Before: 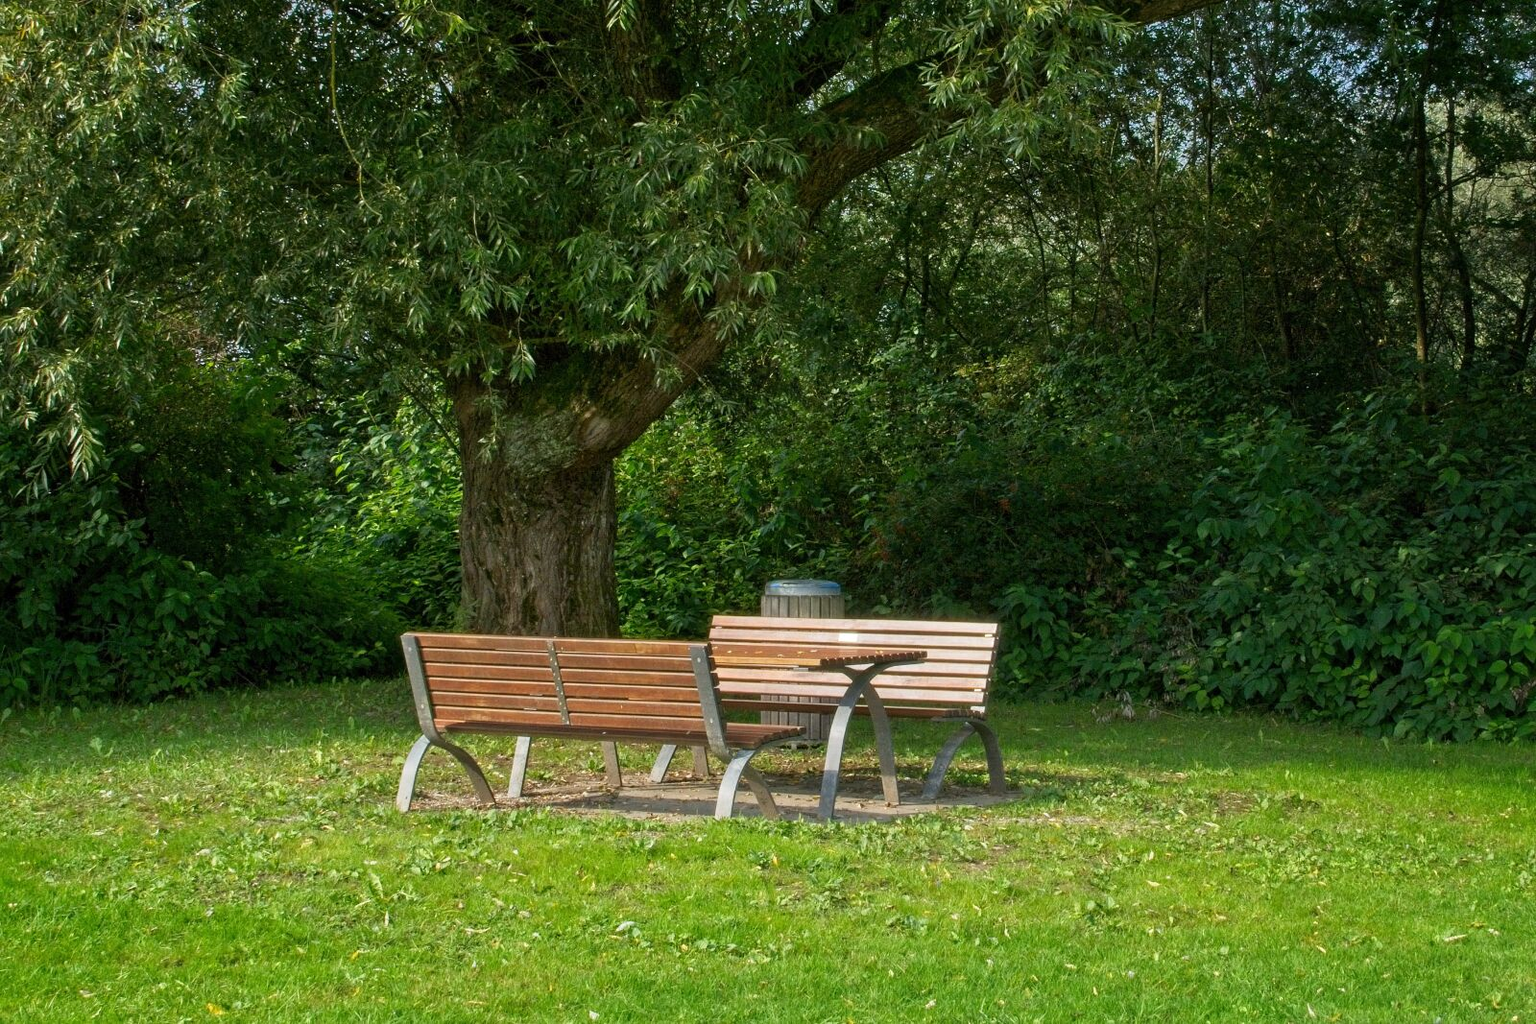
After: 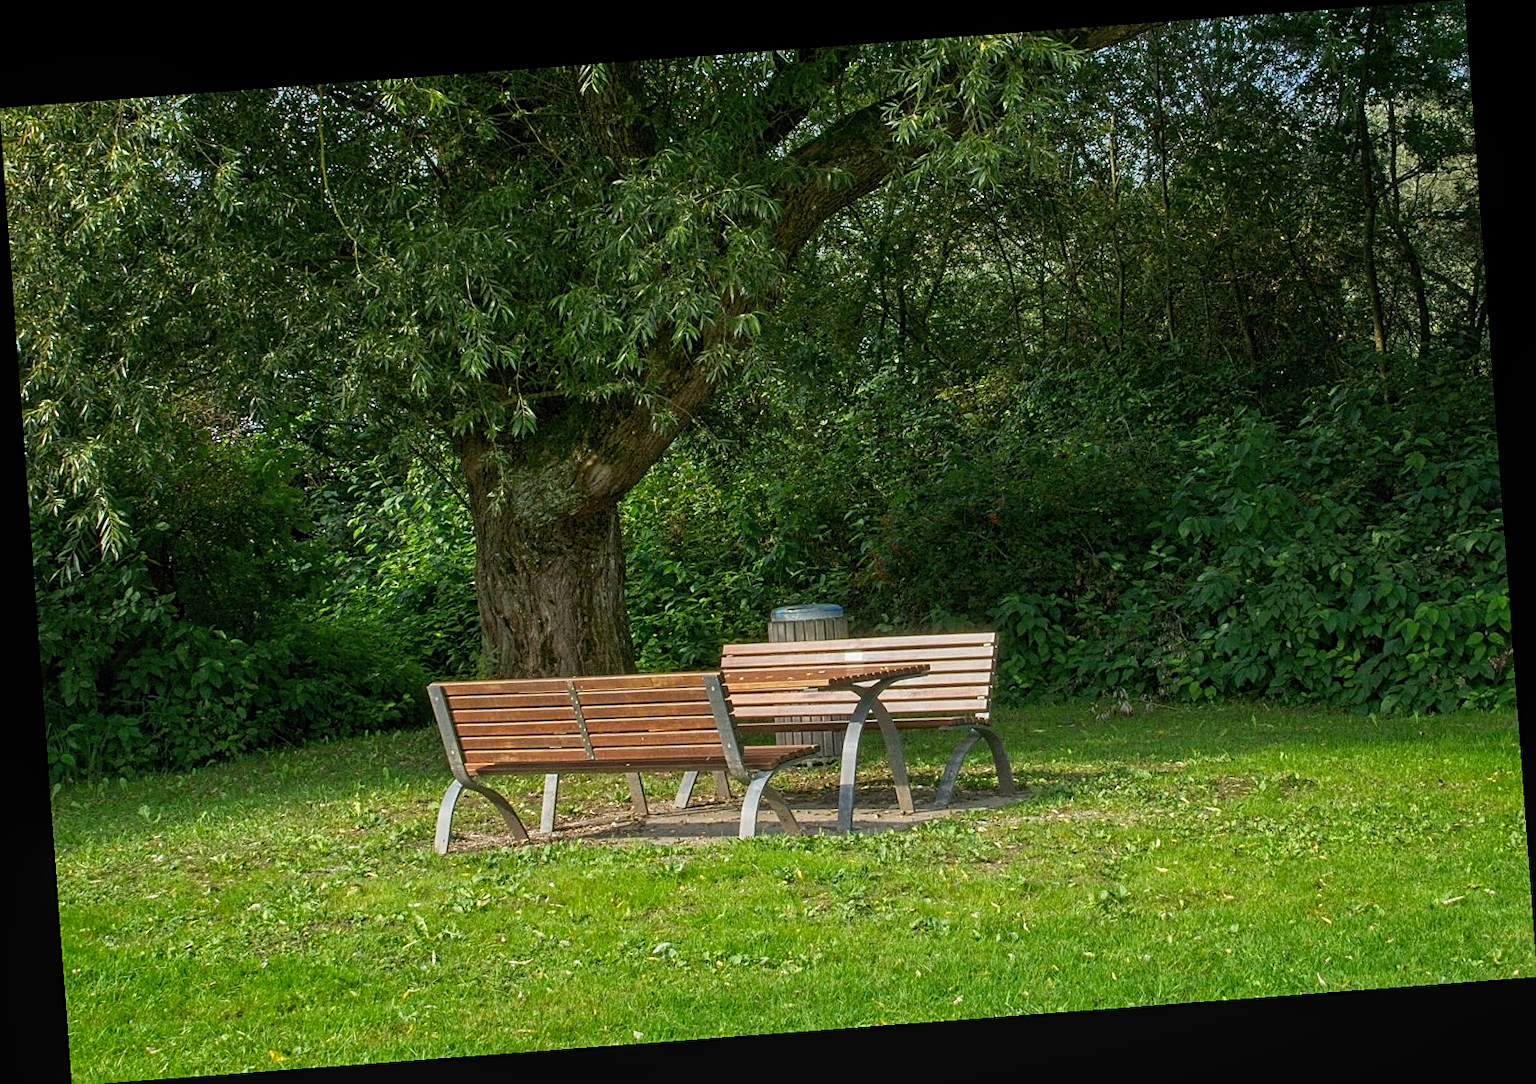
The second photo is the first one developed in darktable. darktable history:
local contrast: detail 110%
rotate and perspective: rotation -4.25°, automatic cropping off
sharpen: on, module defaults
